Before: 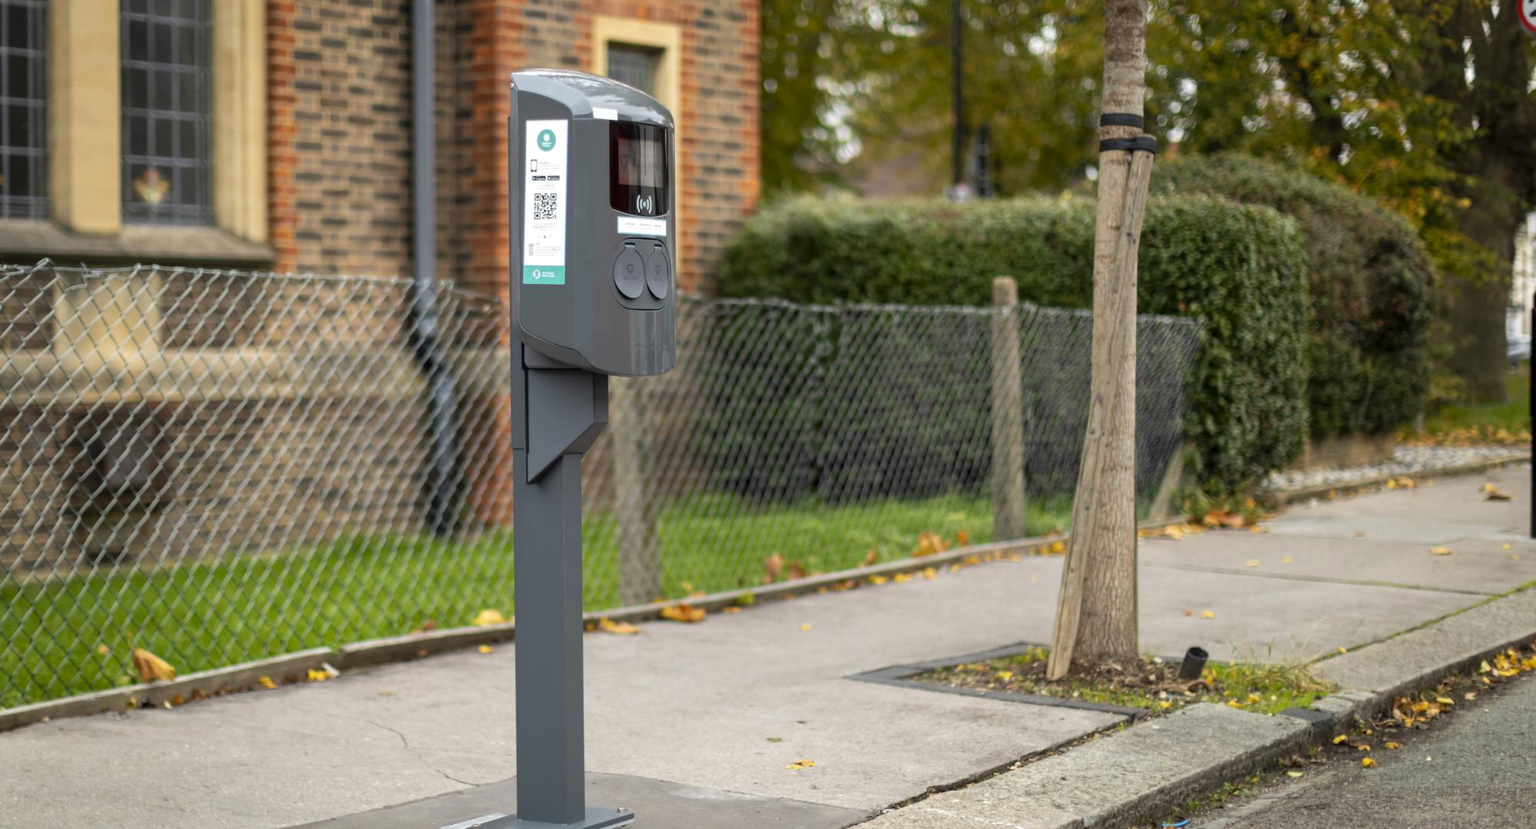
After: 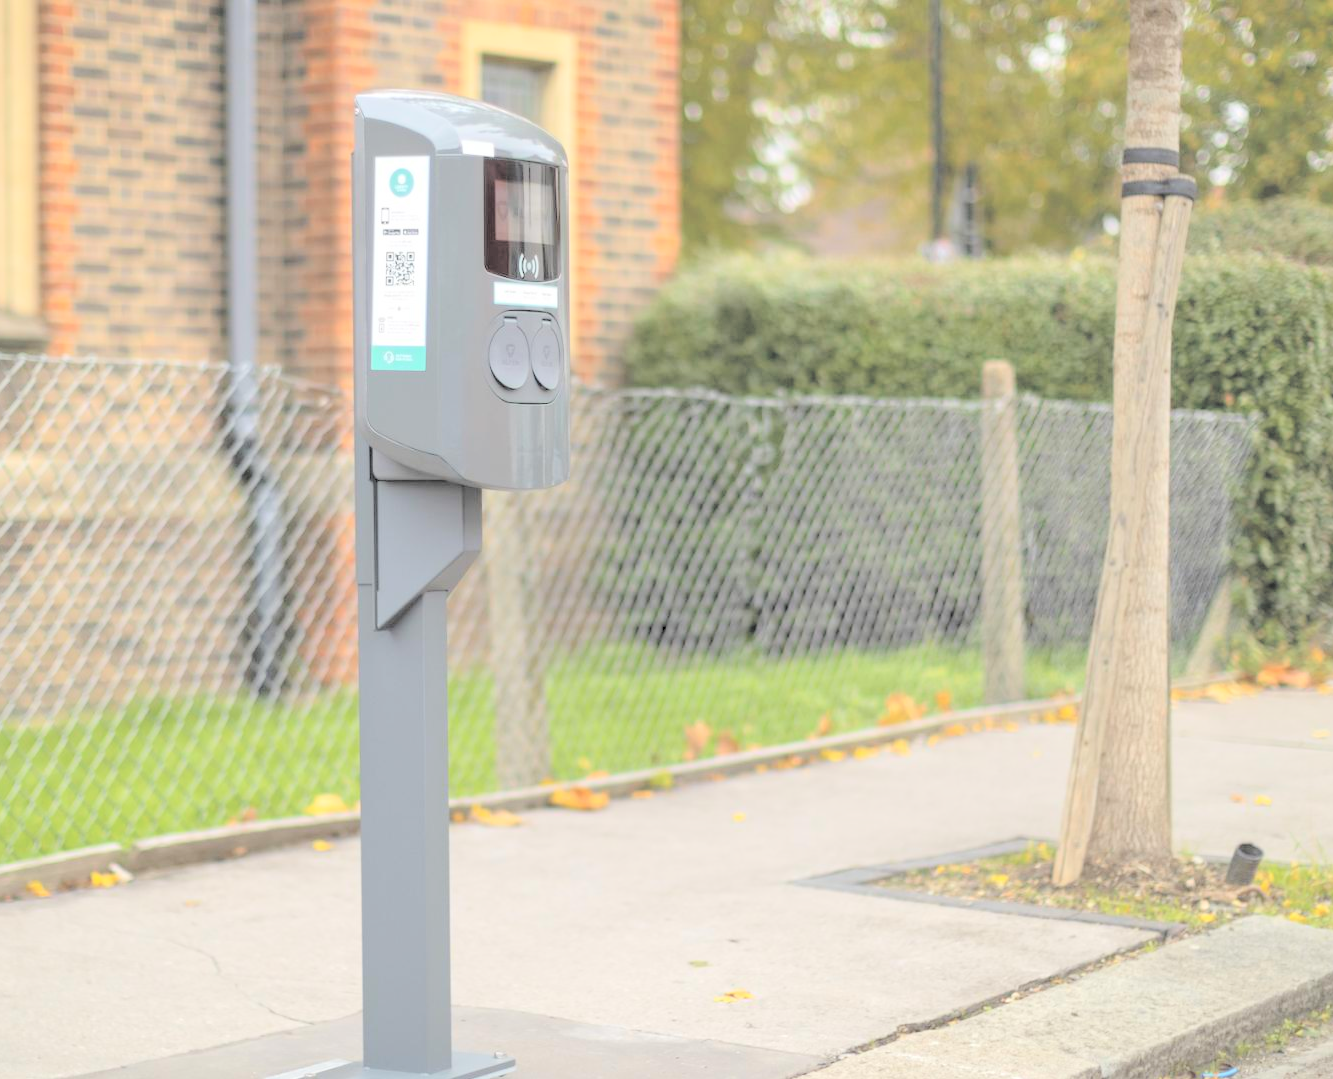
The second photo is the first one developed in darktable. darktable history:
contrast brightness saturation: brightness 1
crop and rotate: left 15.546%, right 17.787%
